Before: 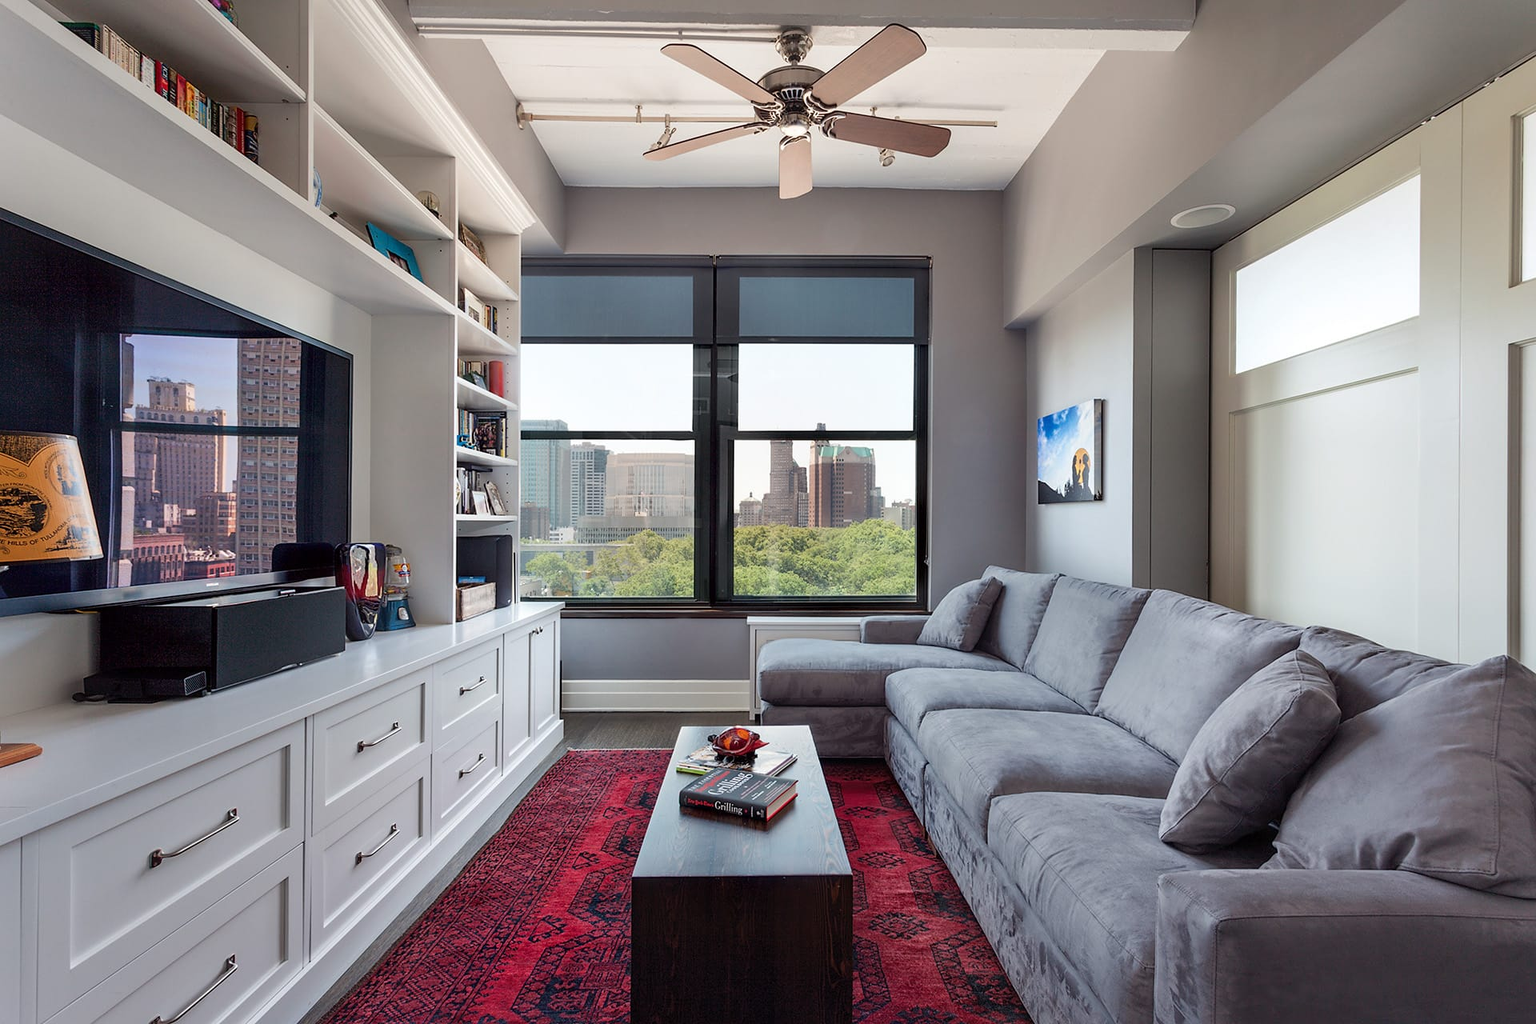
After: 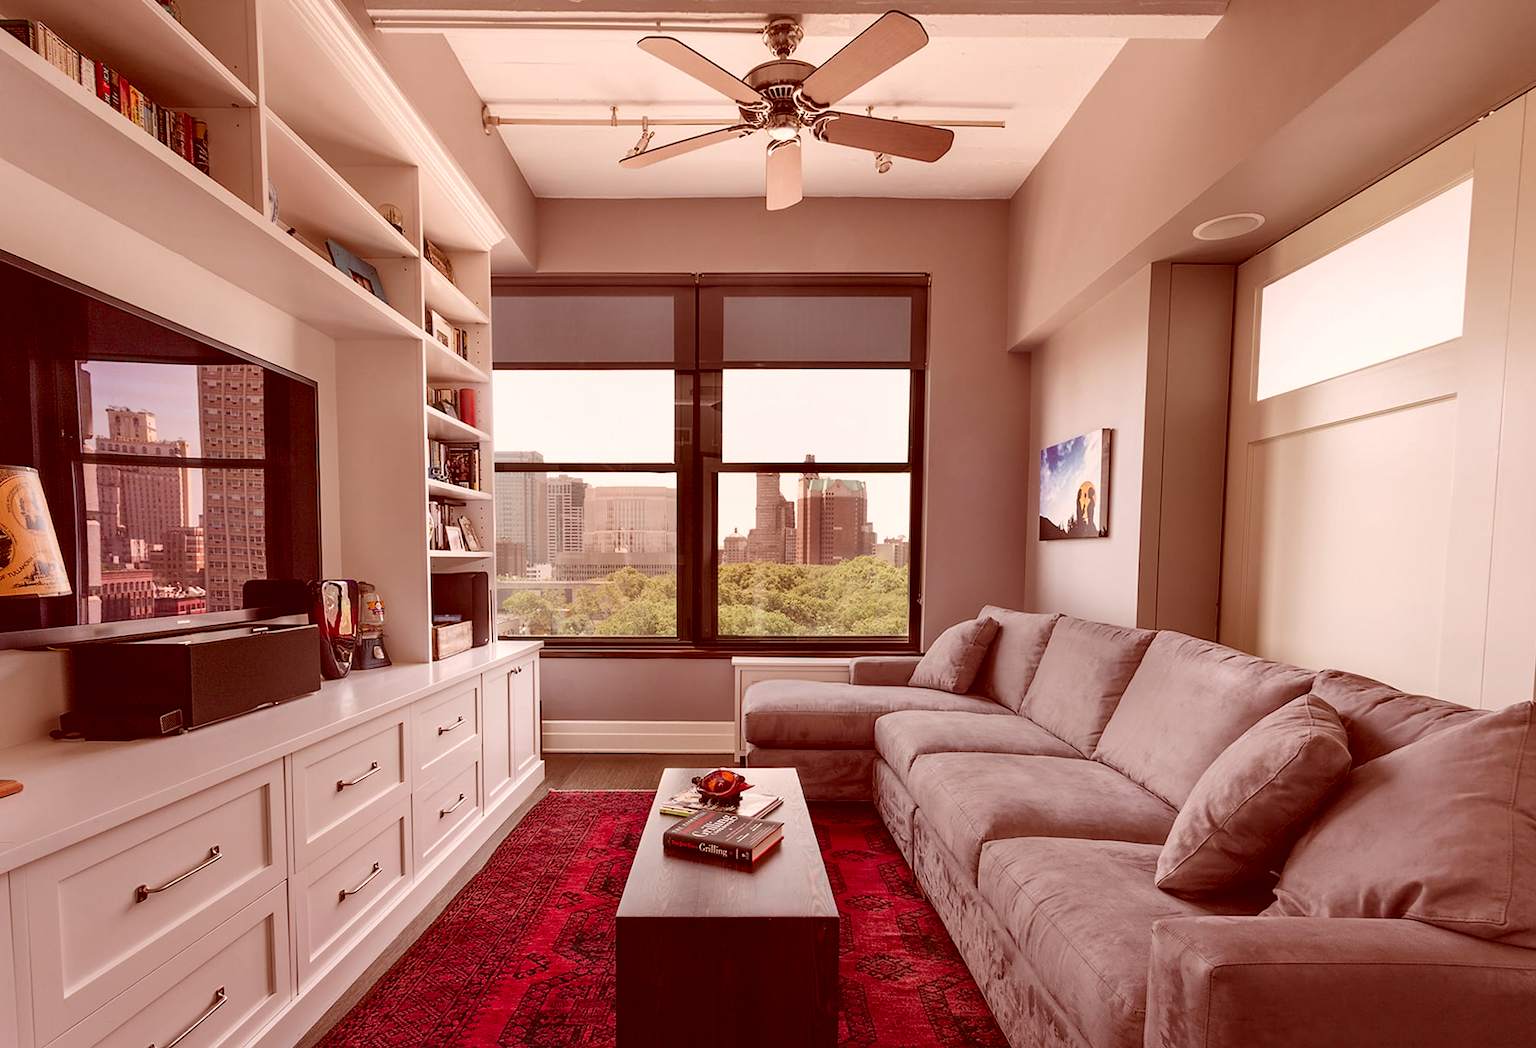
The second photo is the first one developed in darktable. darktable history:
rotate and perspective: rotation 0.074°, lens shift (vertical) 0.096, lens shift (horizontal) -0.041, crop left 0.043, crop right 0.952, crop top 0.024, crop bottom 0.979
tone equalizer: -8 EV -0.55 EV
color correction: highlights a* 9.03, highlights b* 8.71, shadows a* 40, shadows b* 40, saturation 0.8
